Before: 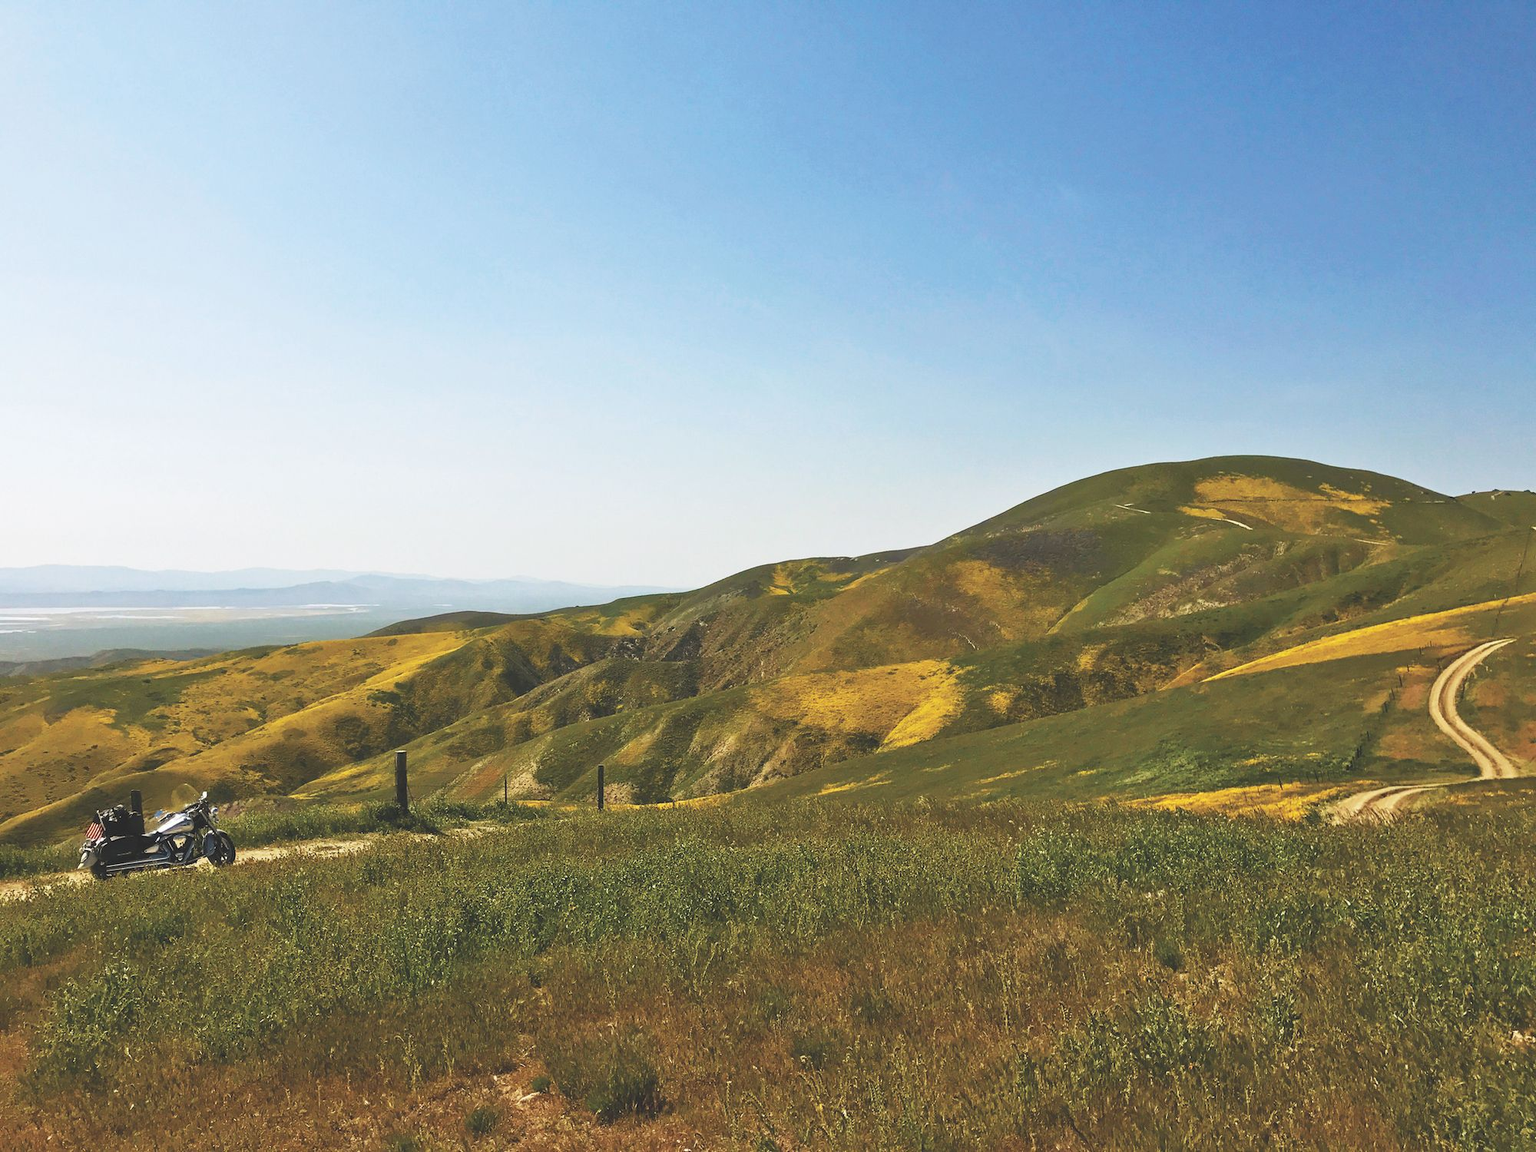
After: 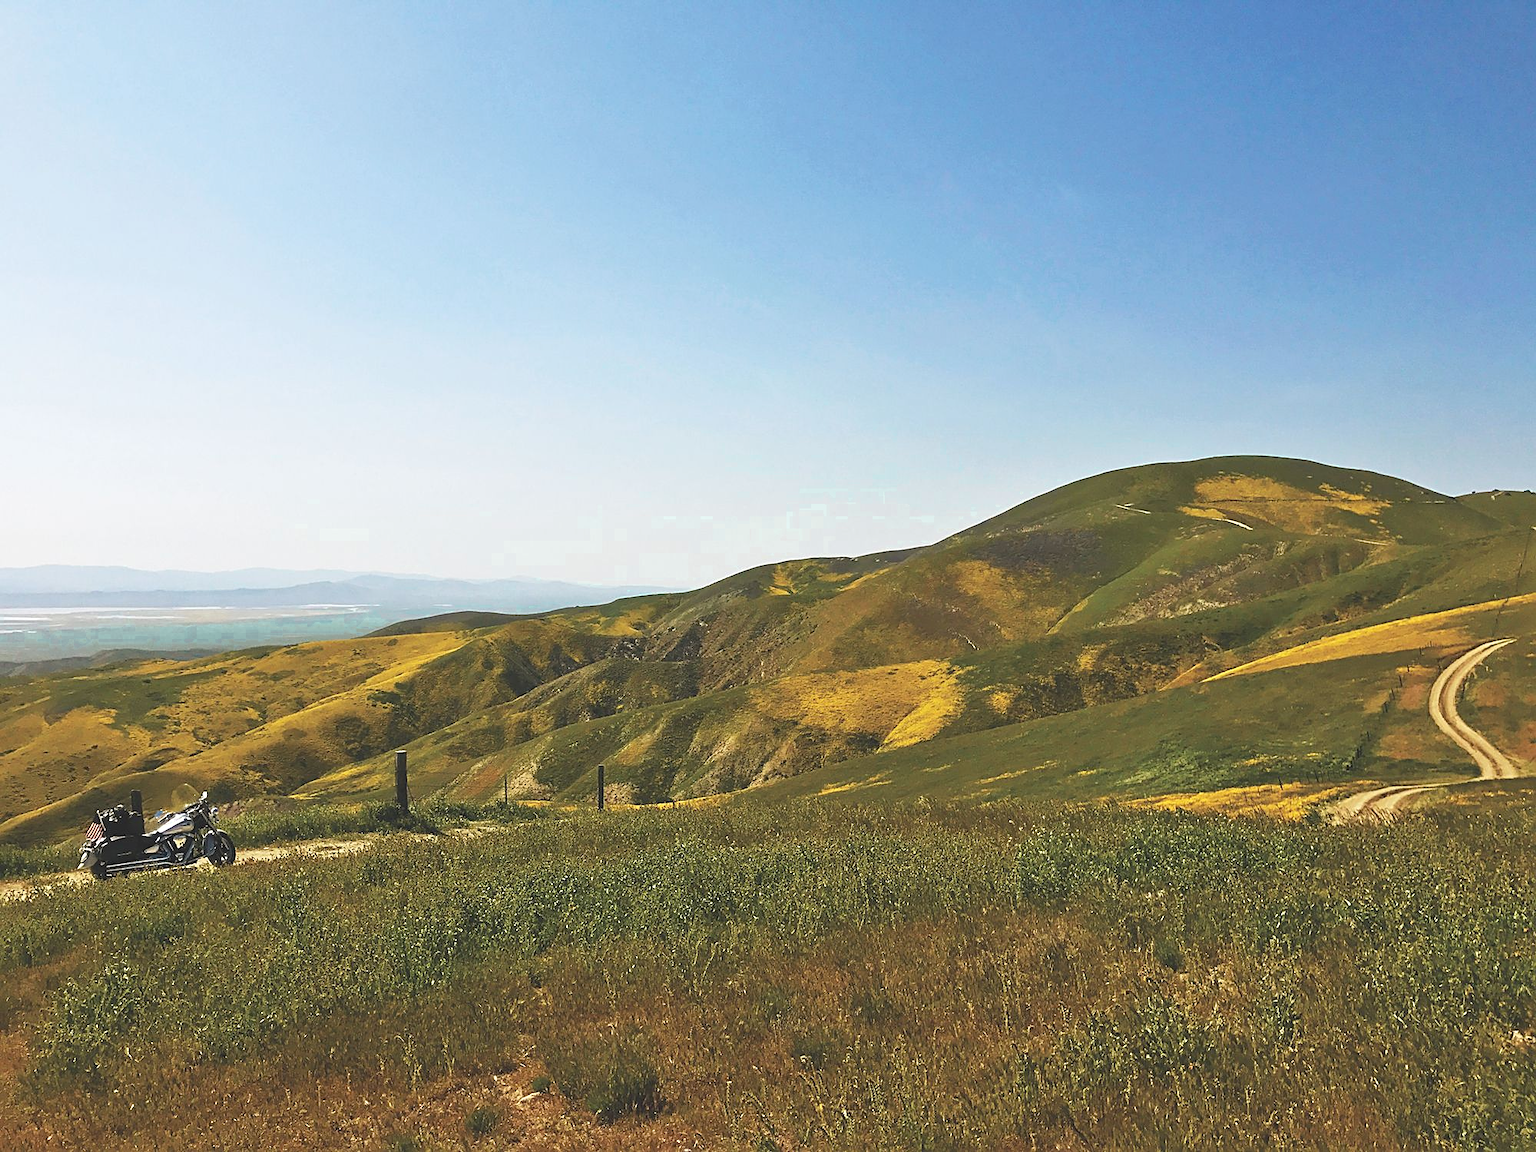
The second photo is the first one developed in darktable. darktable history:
sharpen: on, module defaults
color zones: curves: ch0 [(0.25, 0.5) (0.423, 0.5) (0.443, 0.5) (0.521, 0.756) (0.568, 0.5) (0.576, 0.5) (0.75, 0.5)]; ch1 [(0.25, 0.5) (0.423, 0.5) (0.443, 0.5) (0.539, 0.873) (0.624, 0.565) (0.631, 0.5) (0.75, 0.5)]
